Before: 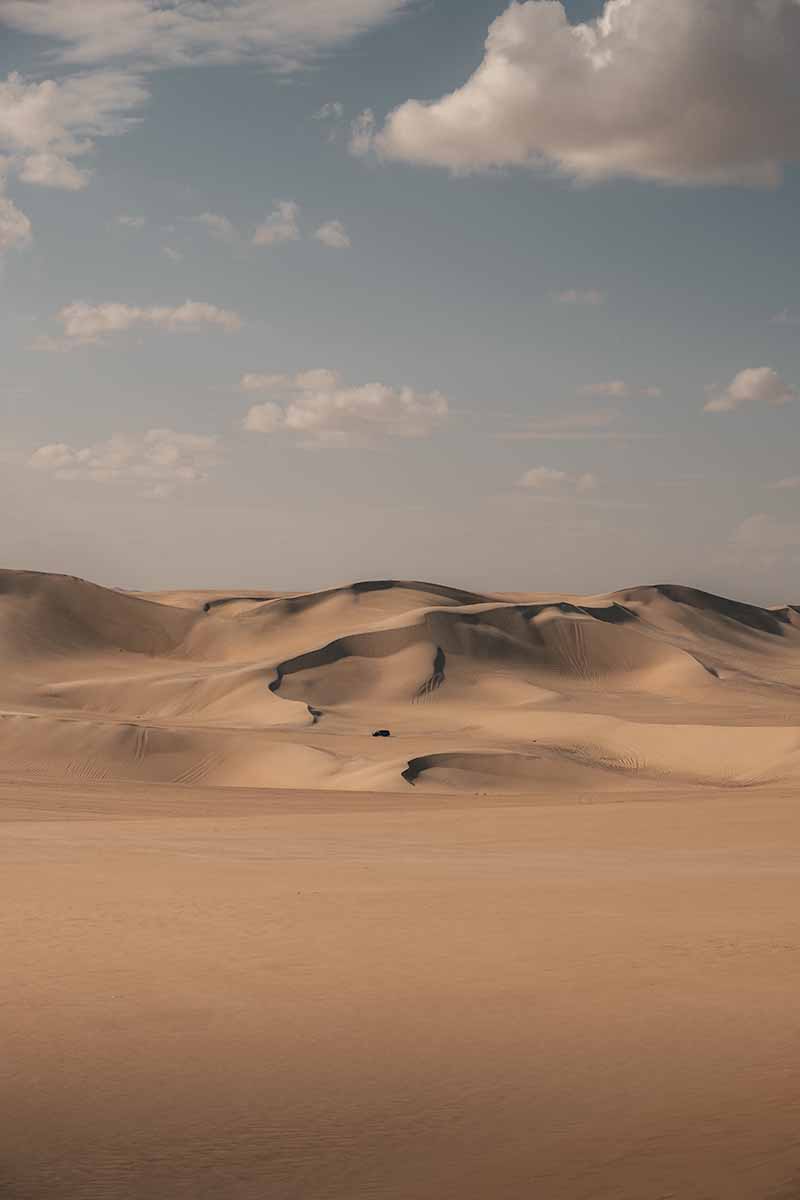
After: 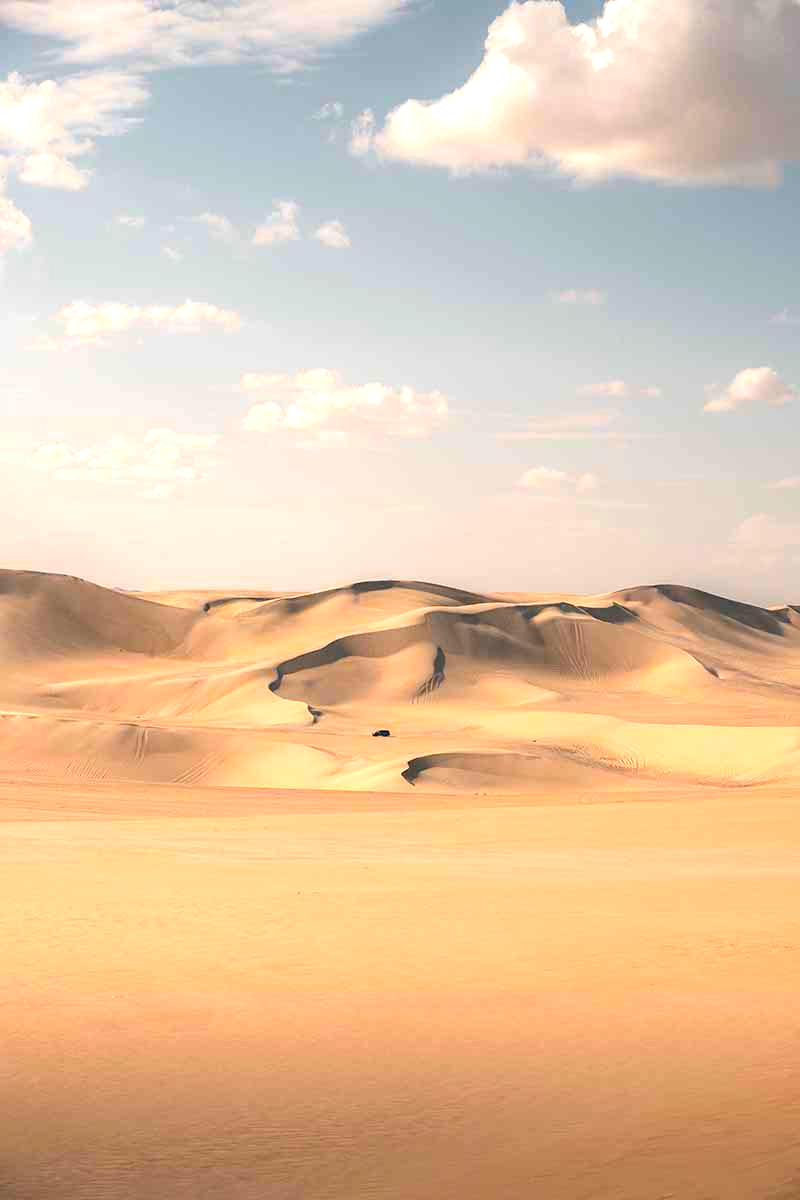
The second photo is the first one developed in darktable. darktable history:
color balance rgb: perceptual saturation grading › global saturation 20%, global vibrance 20%
exposure: black level correction 0, exposure 1.388 EV, compensate exposure bias true, compensate highlight preservation false
